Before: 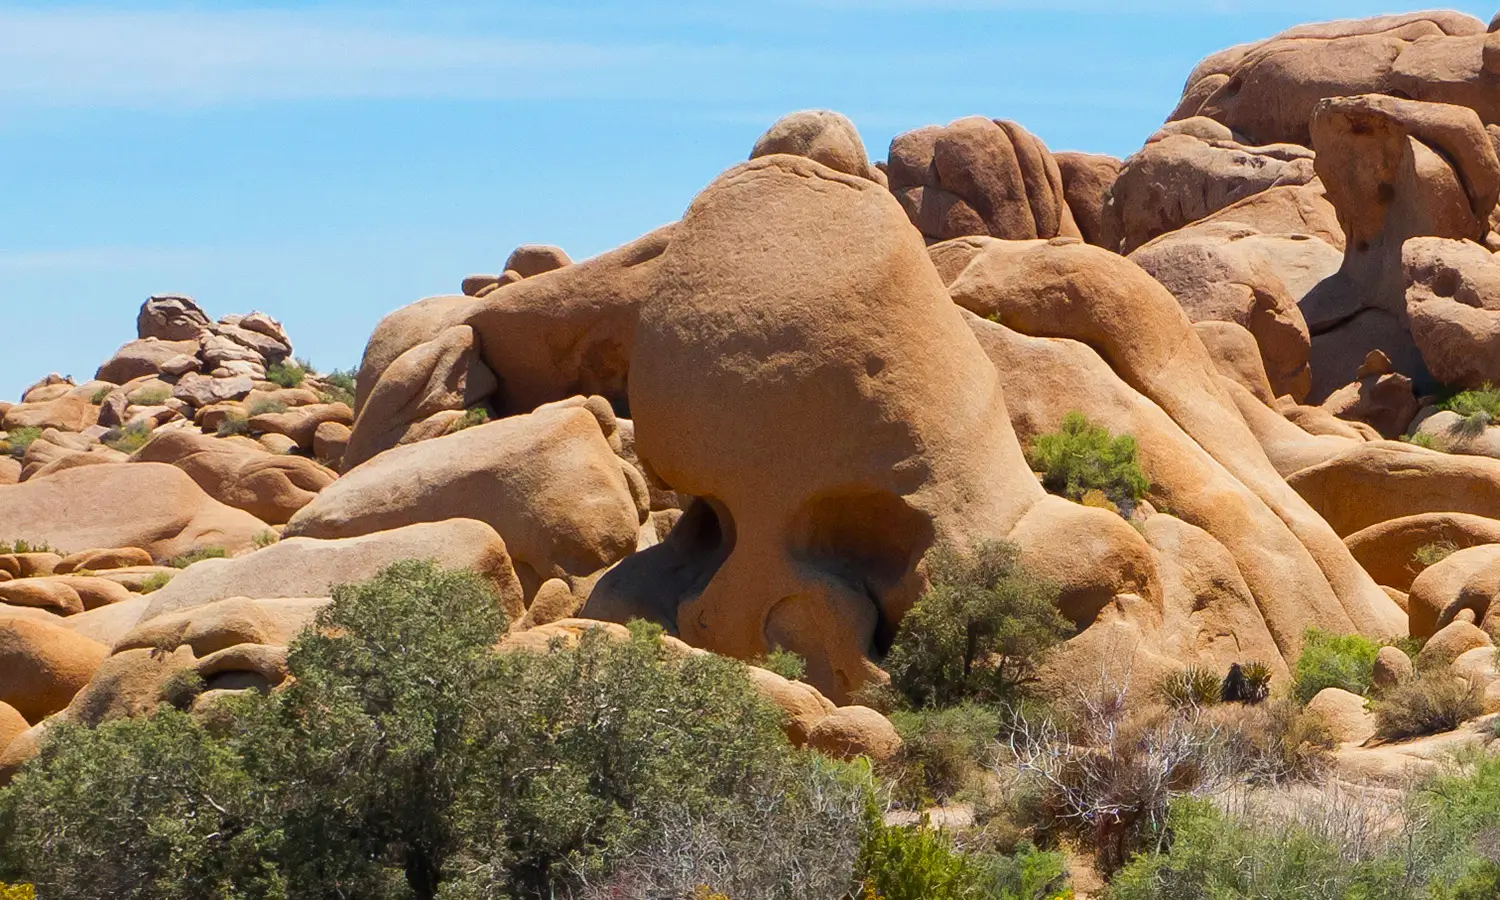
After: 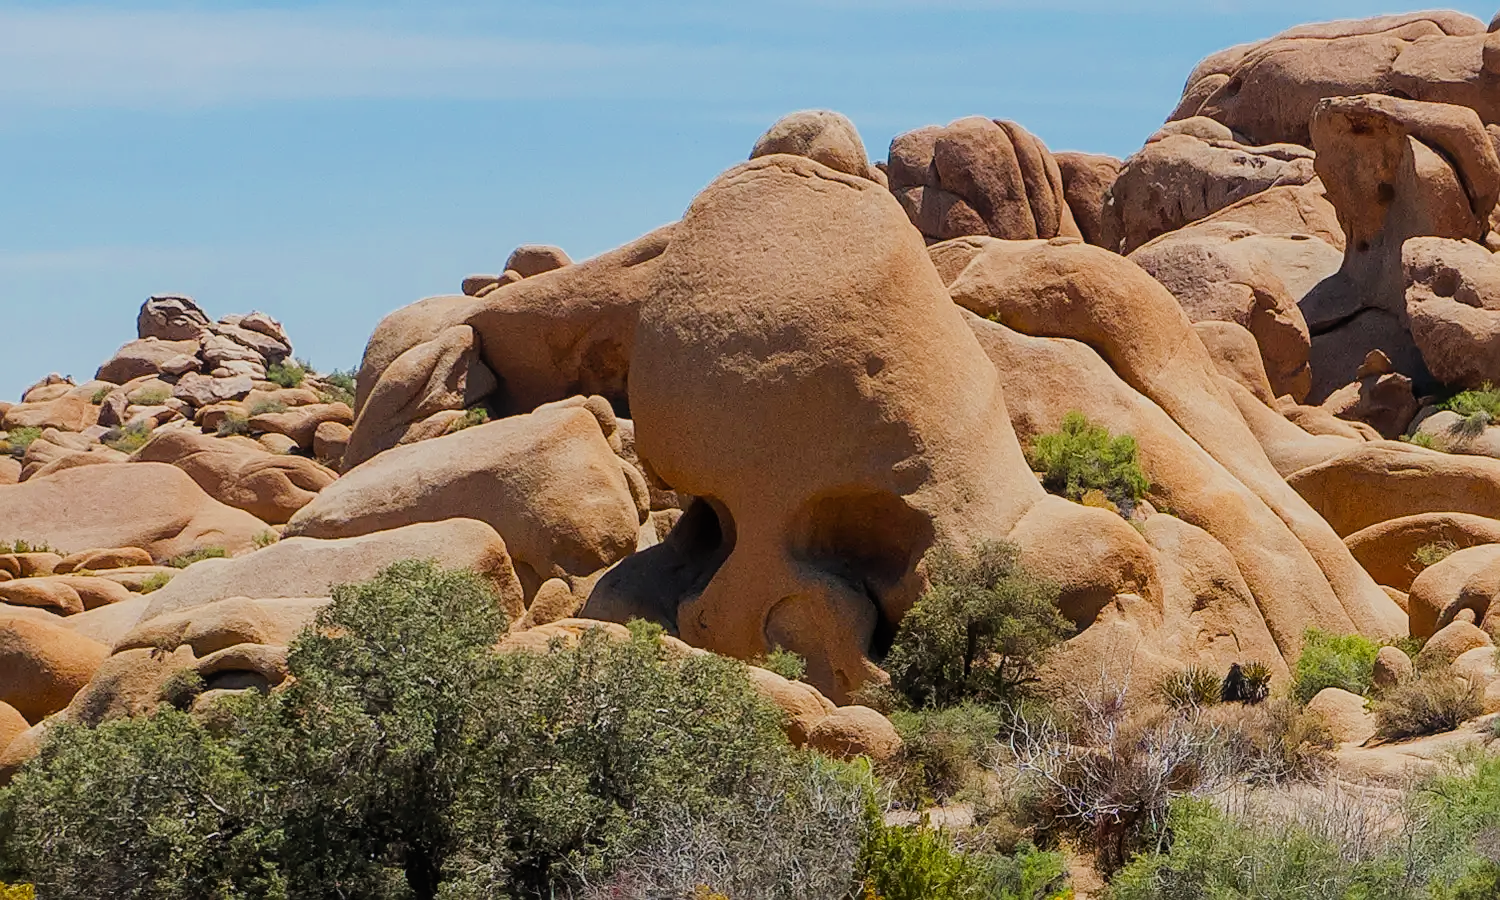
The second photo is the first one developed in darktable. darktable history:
white balance: red 1, blue 1
sharpen: on, module defaults
filmic rgb: hardness 4.17
local contrast: detail 110%
